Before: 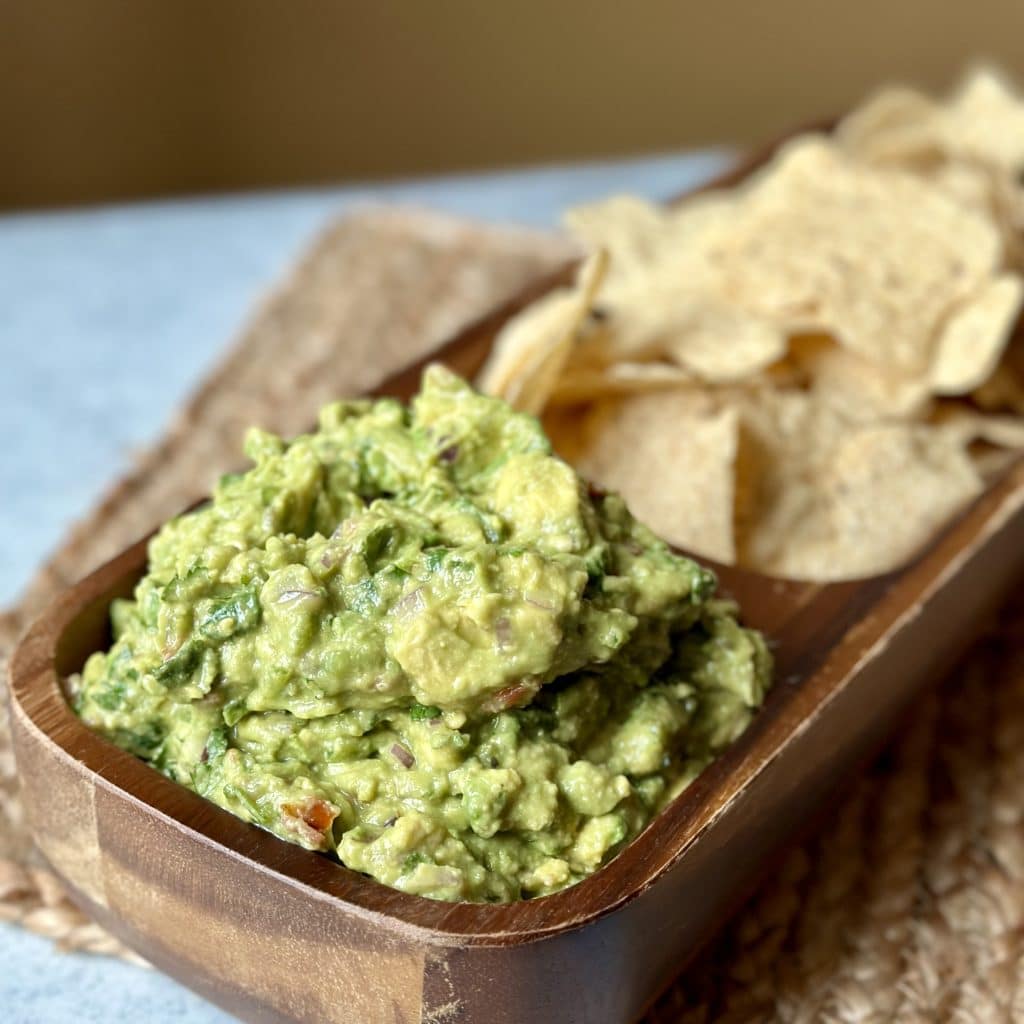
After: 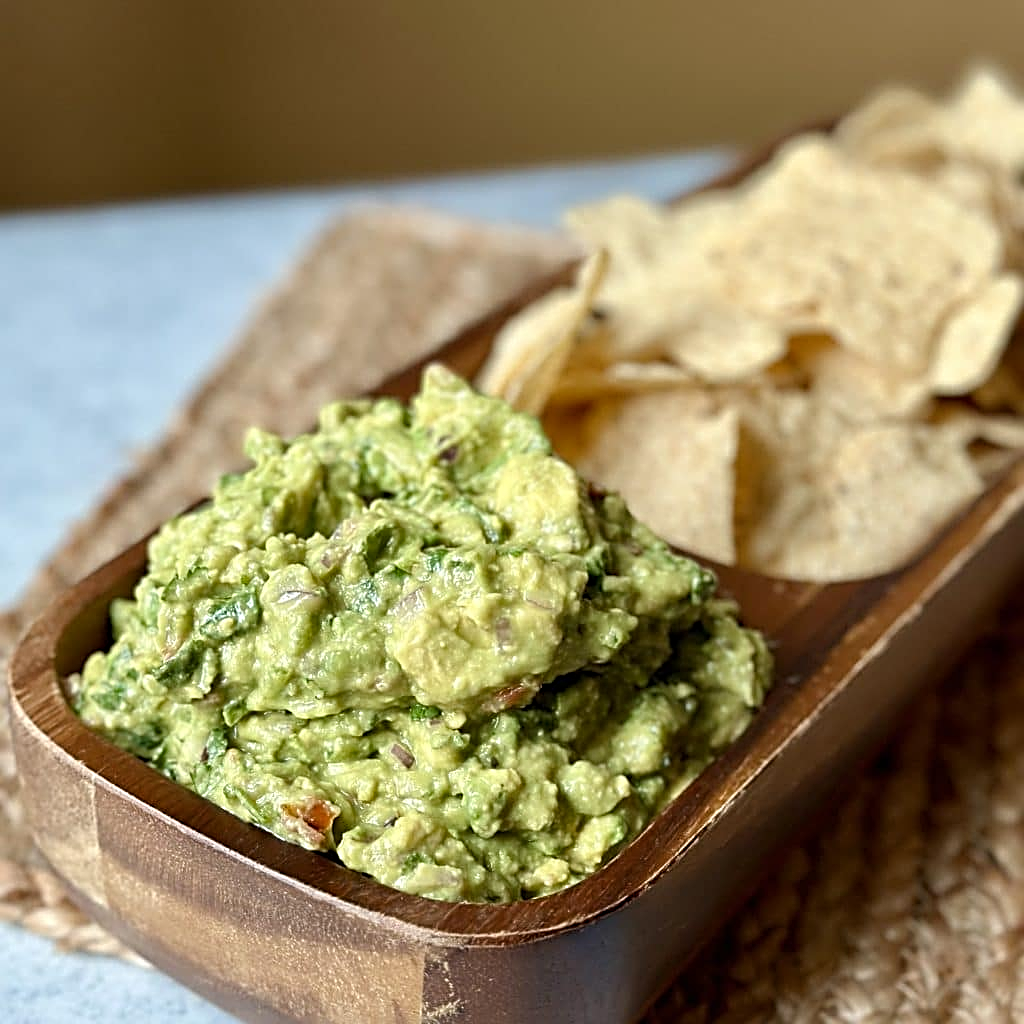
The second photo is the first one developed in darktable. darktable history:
color balance rgb: perceptual saturation grading › global saturation -2.025%, perceptual saturation grading › highlights -7.531%, perceptual saturation grading › mid-tones 8.096%, perceptual saturation grading › shadows 3.987%, global vibrance 14.647%
sharpen: radius 2.811, amount 0.729
